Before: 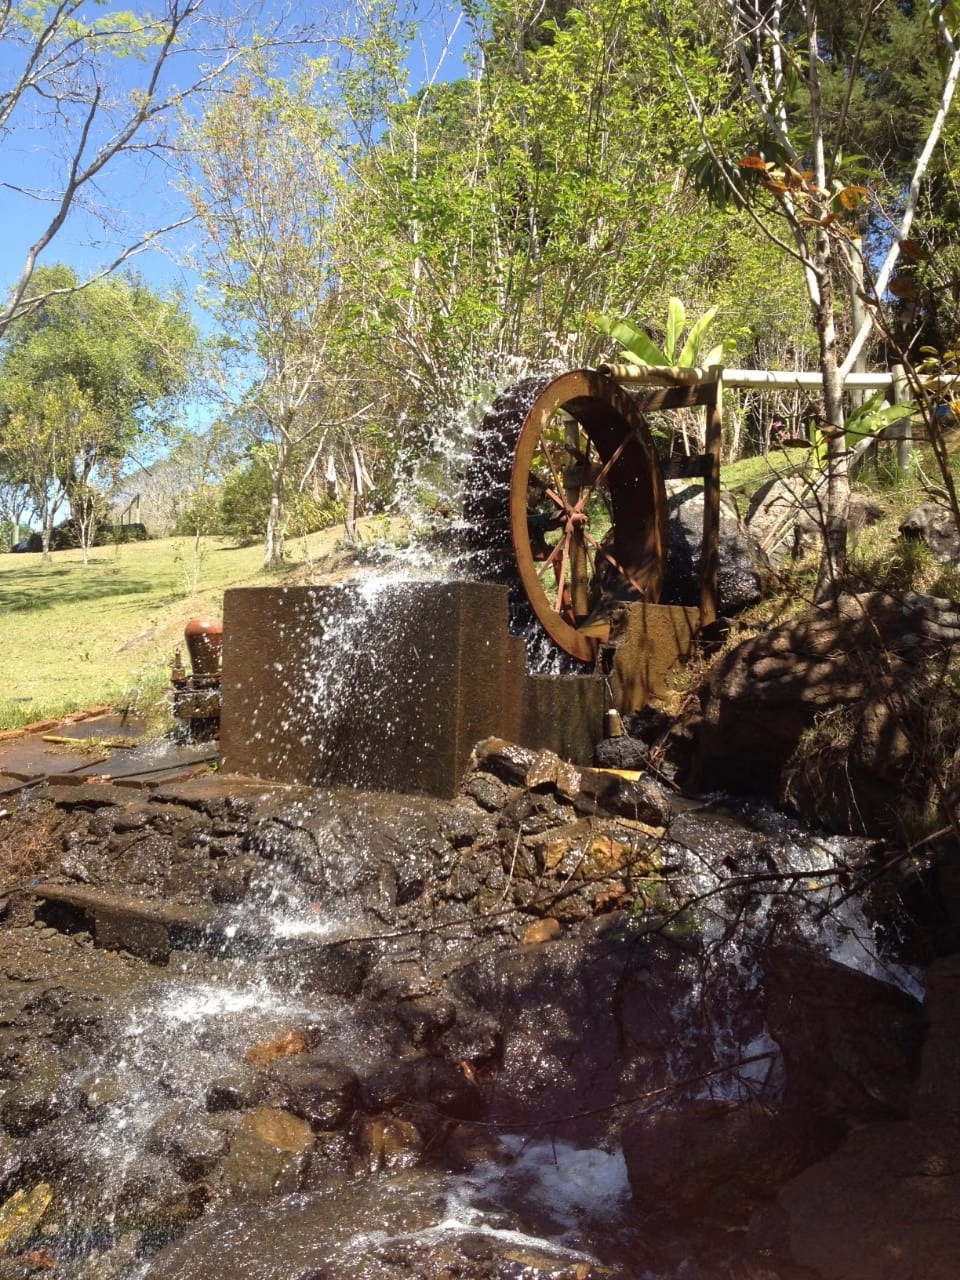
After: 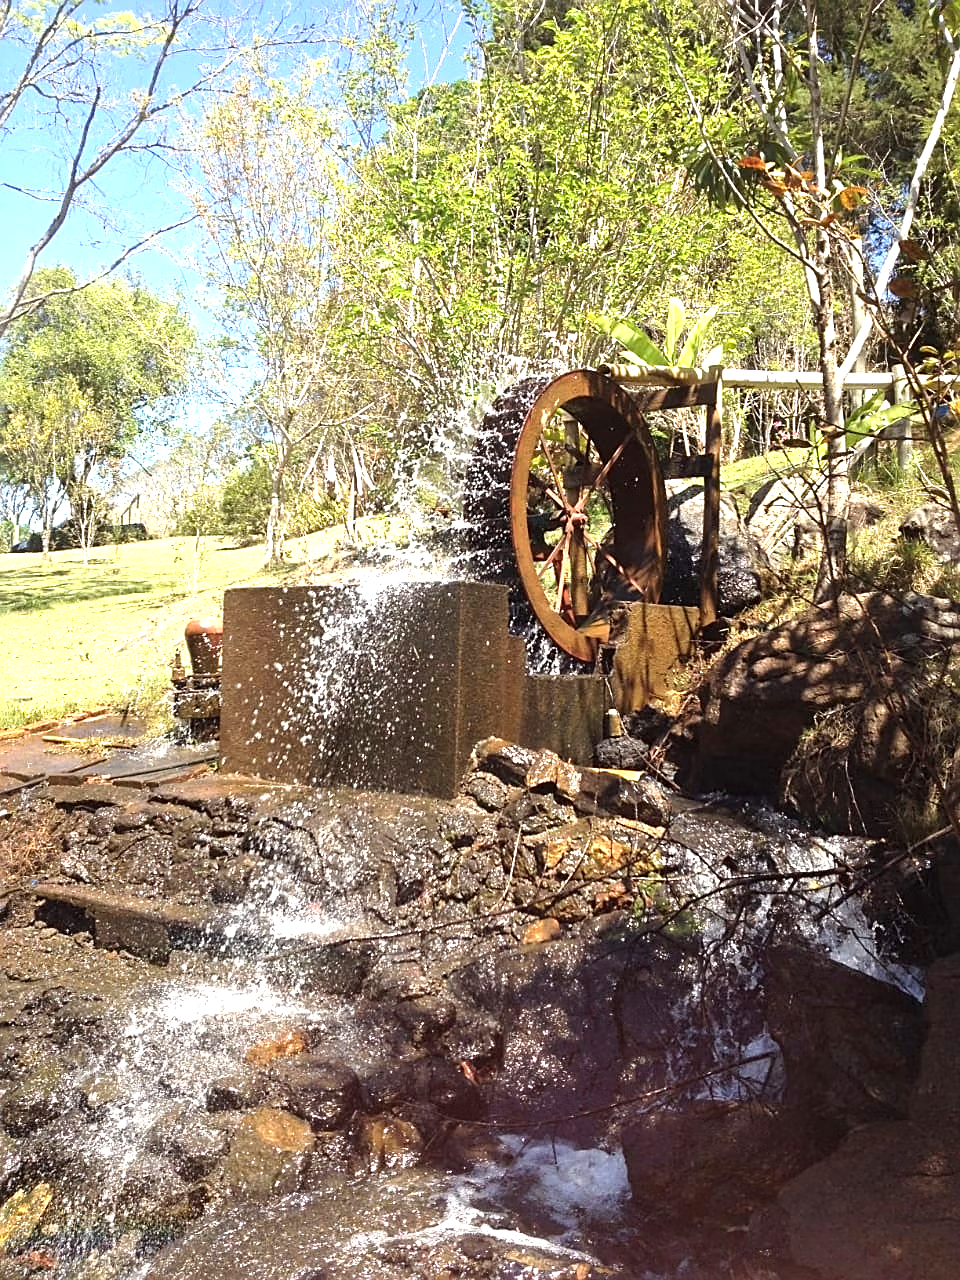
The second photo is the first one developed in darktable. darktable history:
sharpen: amount 0.572
exposure: black level correction 0, exposure 0.95 EV, compensate highlight preservation false
